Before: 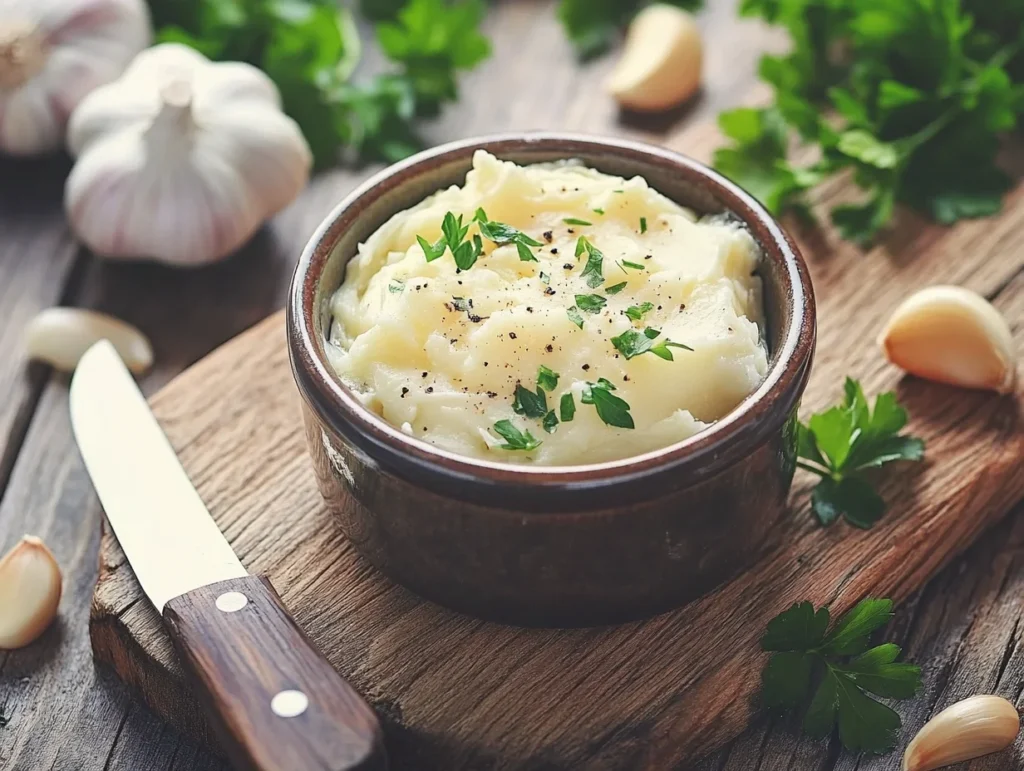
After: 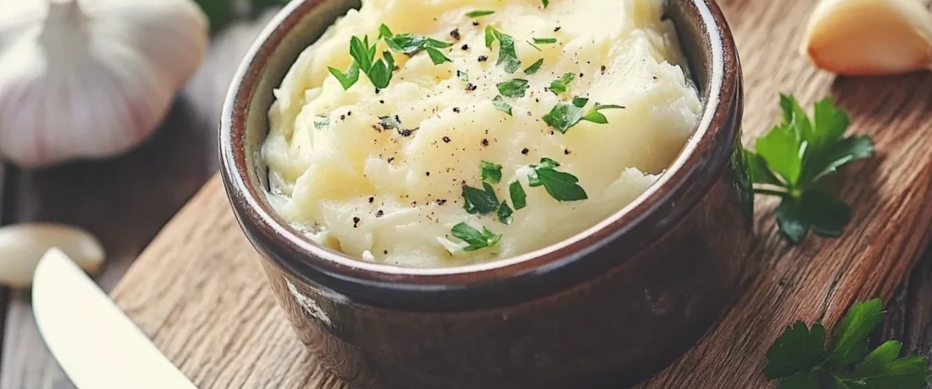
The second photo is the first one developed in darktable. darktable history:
rotate and perspective: rotation -14.8°, crop left 0.1, crop right 0.903, crop top 0.25, crop bottom 0.748
crop and rotate: left 1.814%, top 12.818%, right 0.25%, bottom 9.225%
